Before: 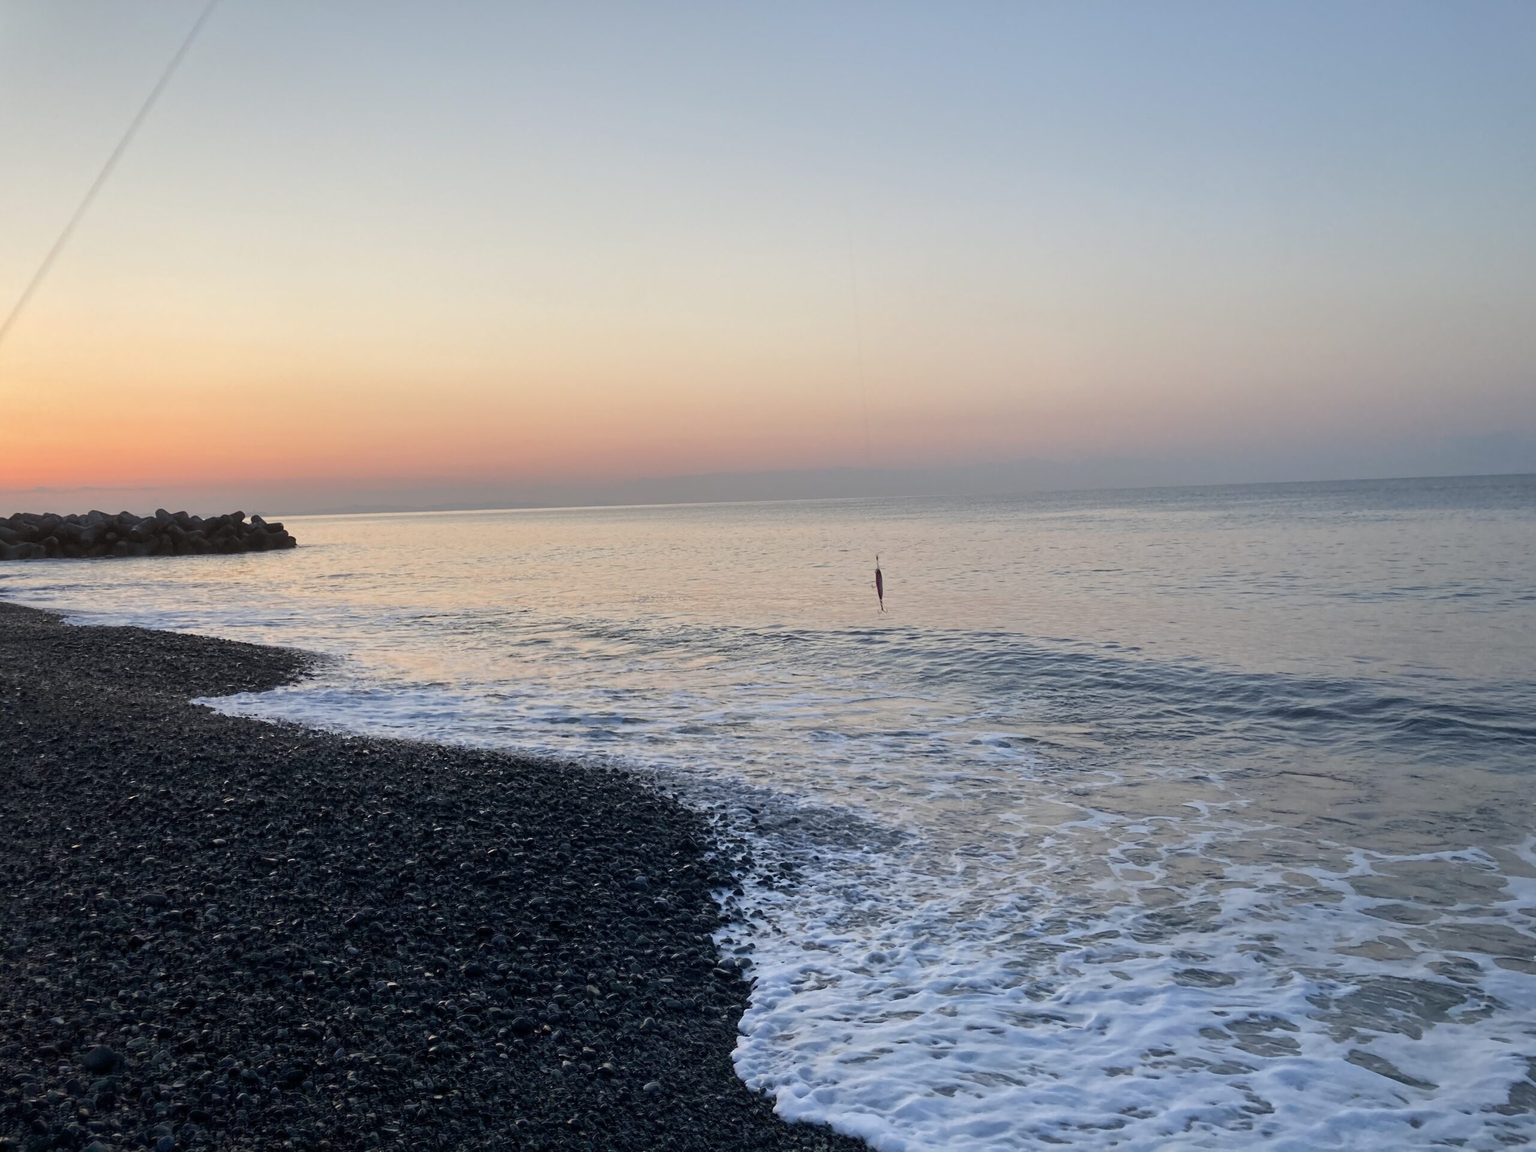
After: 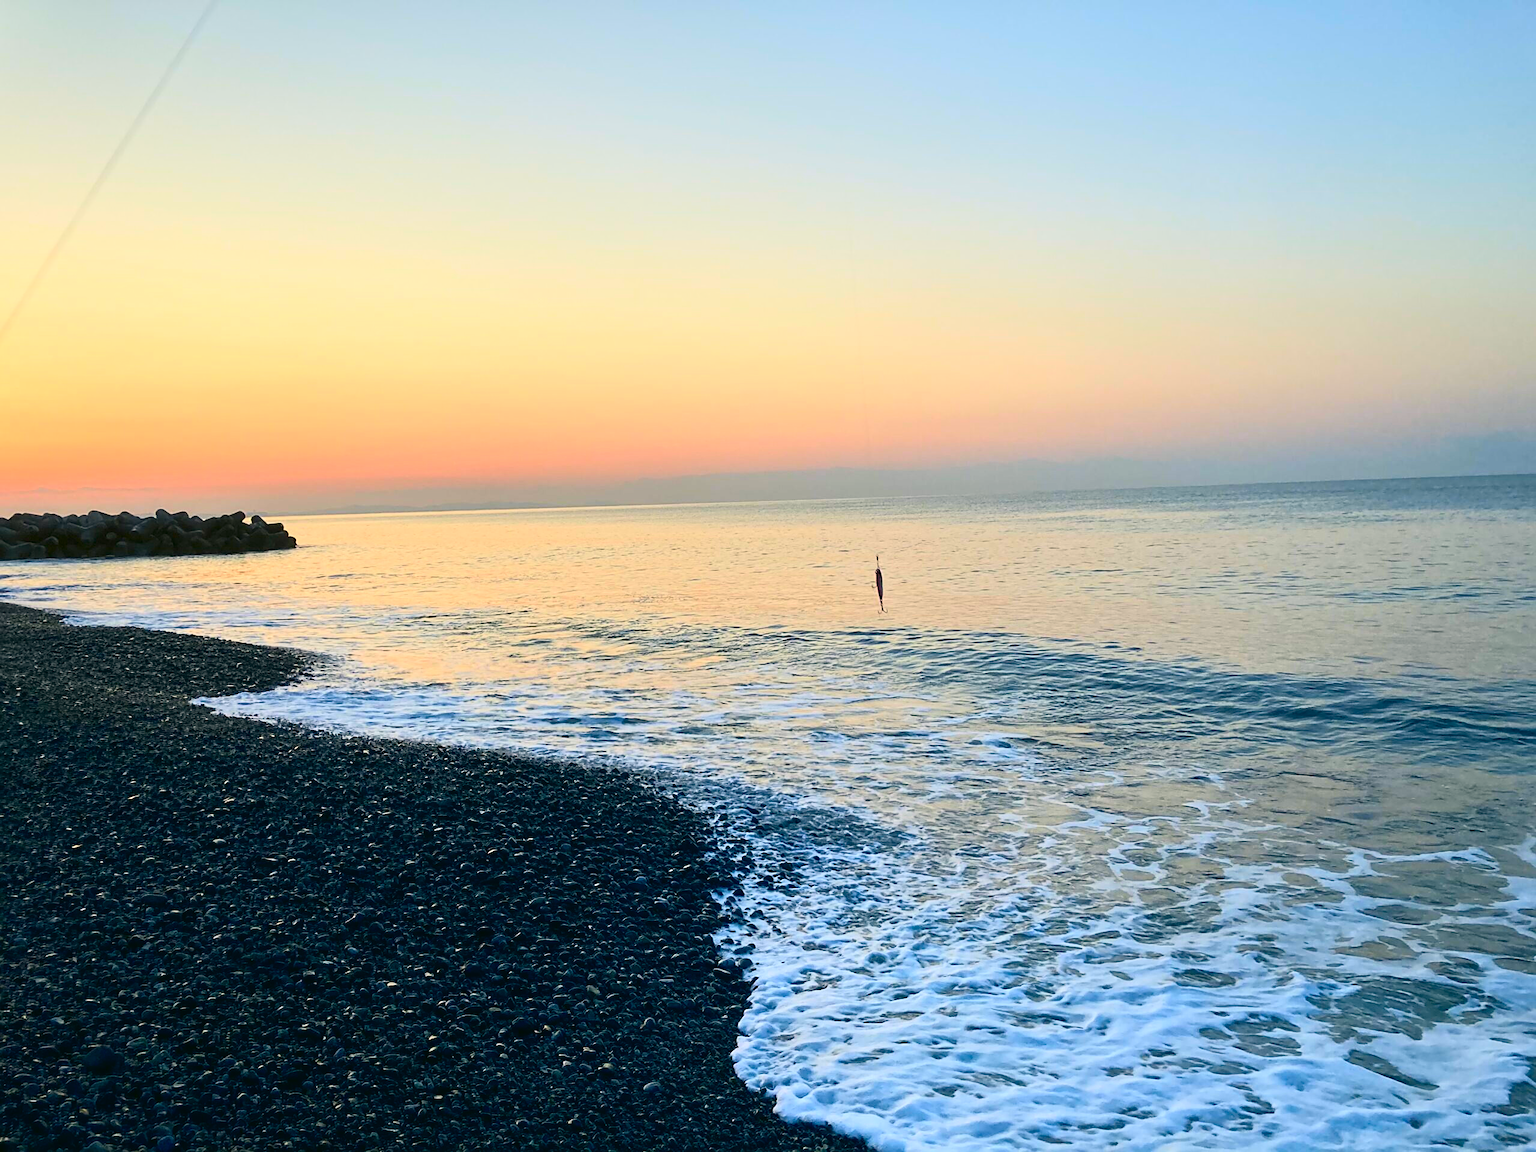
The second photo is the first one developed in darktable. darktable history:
tone curve: curves: ch0 [(0, 0.013) (0.074, 0.044) (0.251, 0.234) (0.472, 0.511) (0.63, 0.752) (0.746, 0.866) (0.899, 0.956) (1, 1)]; ch1 [(0, 0) (0.08, 0.08) (0.347, 0.394) (0.455, 0.441) (0.5, 0.5) (0.517, 0.53) (0.563, 0.611) (0.617, 0.682) (0.756, 0.788) (0.92, 0.92) (1, 1)]; ch2 [(0, 0) (0.096, 0.056) (0.304, 0.204) (0.5, 0.5) (0.539, 0.575) (0.597, 0.644) (0.92, 0.92) (1, 1)], color space Lab, independent channels, preserve colors none
color correction: highlights a* -0.482, highlights b* 9.48, shadows a* -9.48, shadows b* 0.803
sharpen: on, module defaults
